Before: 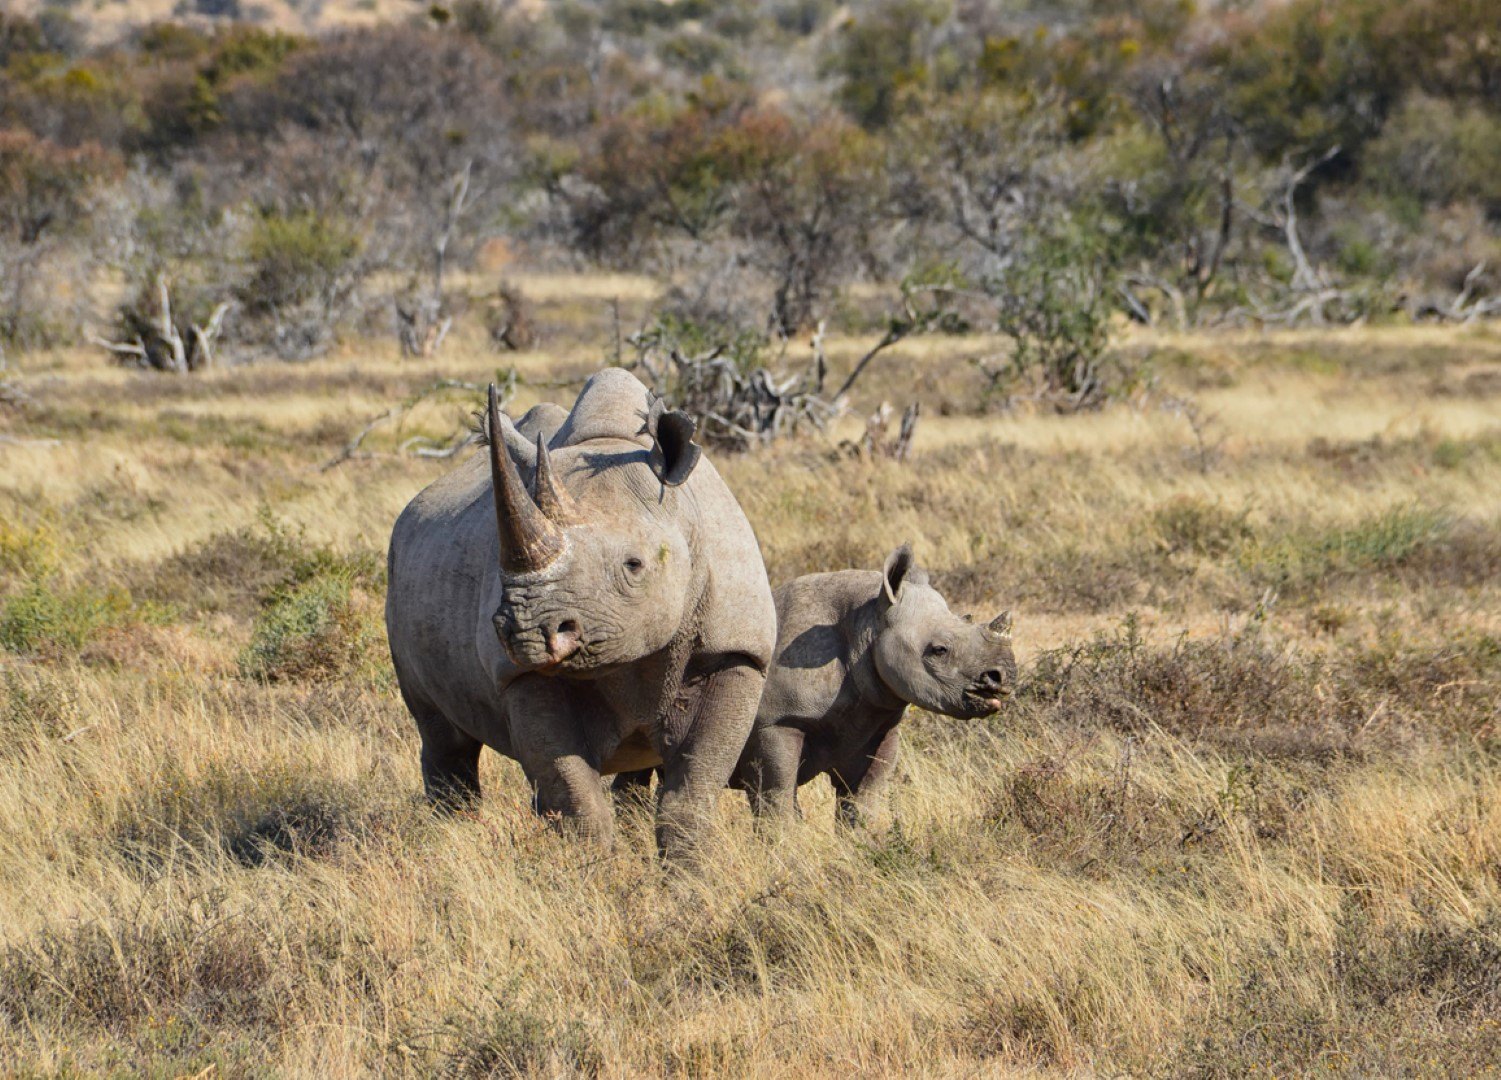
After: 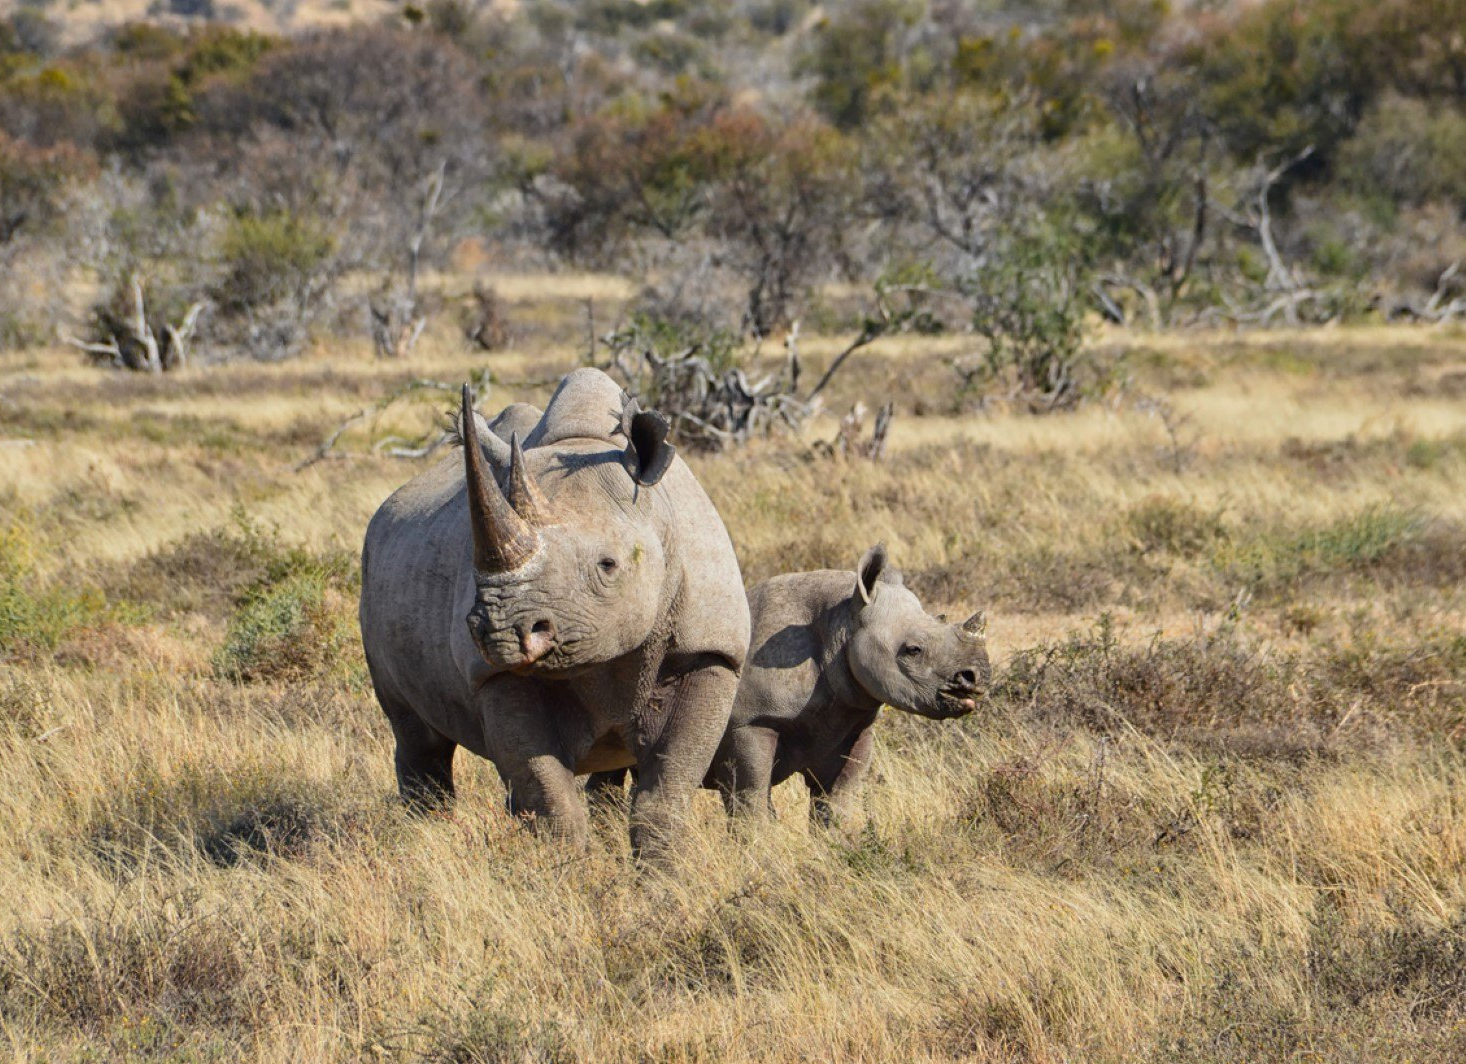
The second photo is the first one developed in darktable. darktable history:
crop and rotate: left 1.775%, right 0.536%, bottom 1.462%
